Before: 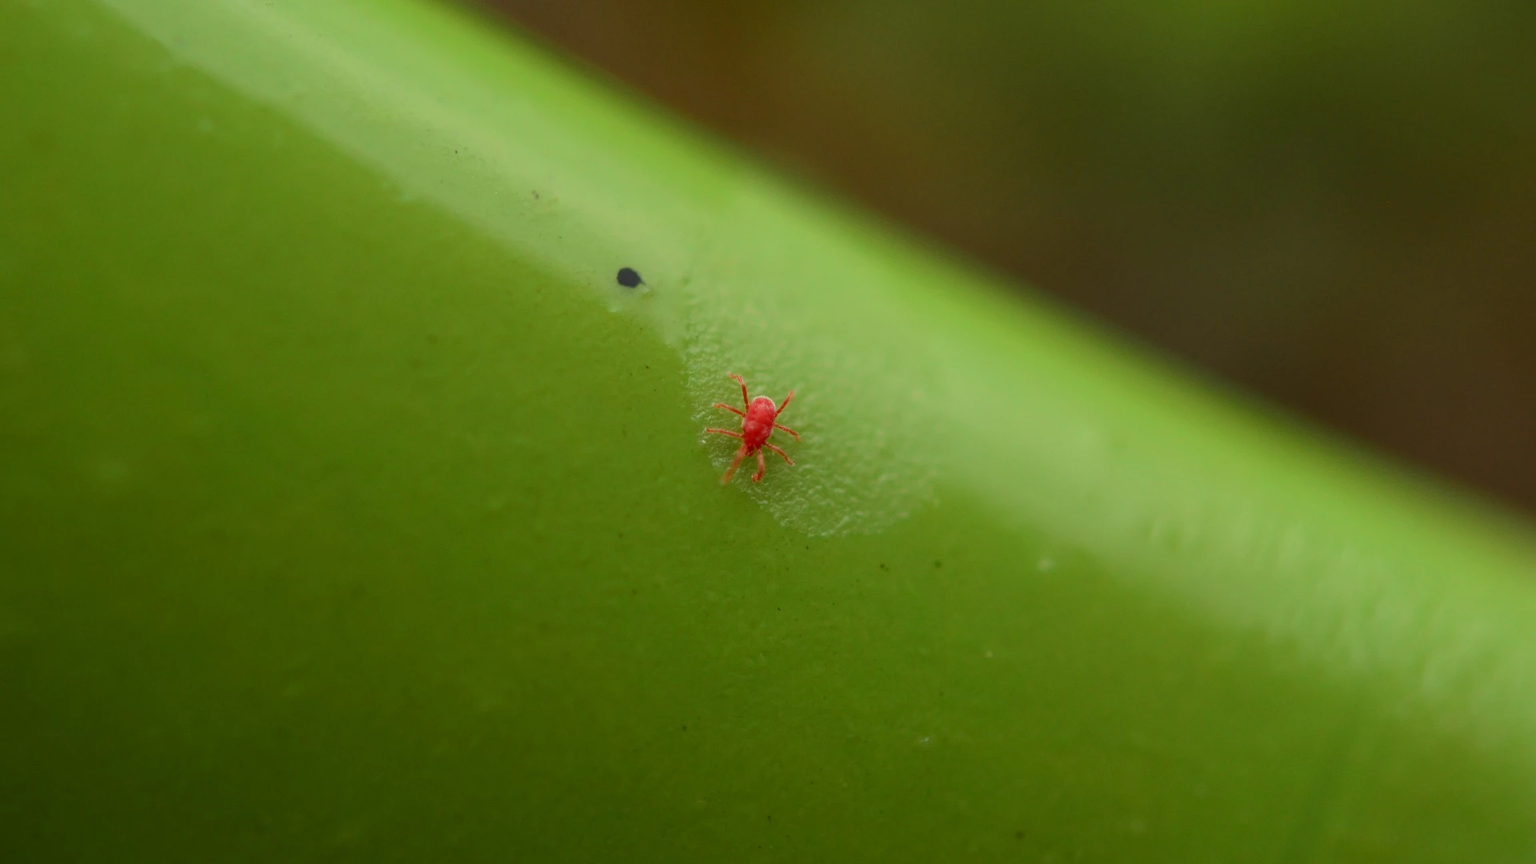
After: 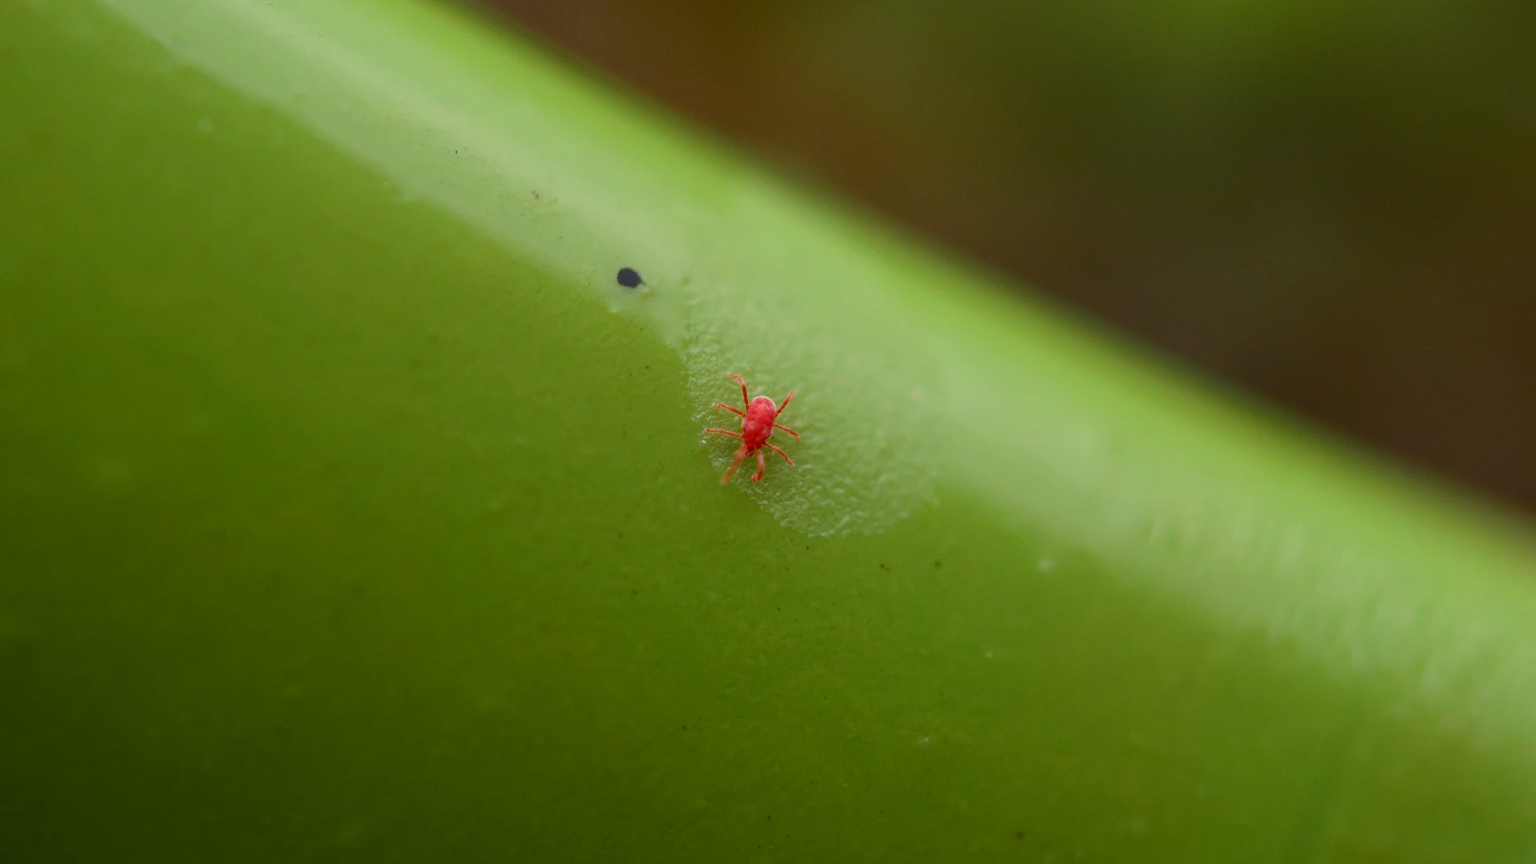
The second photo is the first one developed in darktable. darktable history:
shadows and highlights: shadows -30, highlights 30
white balance: red 1.042, blue 1.17
